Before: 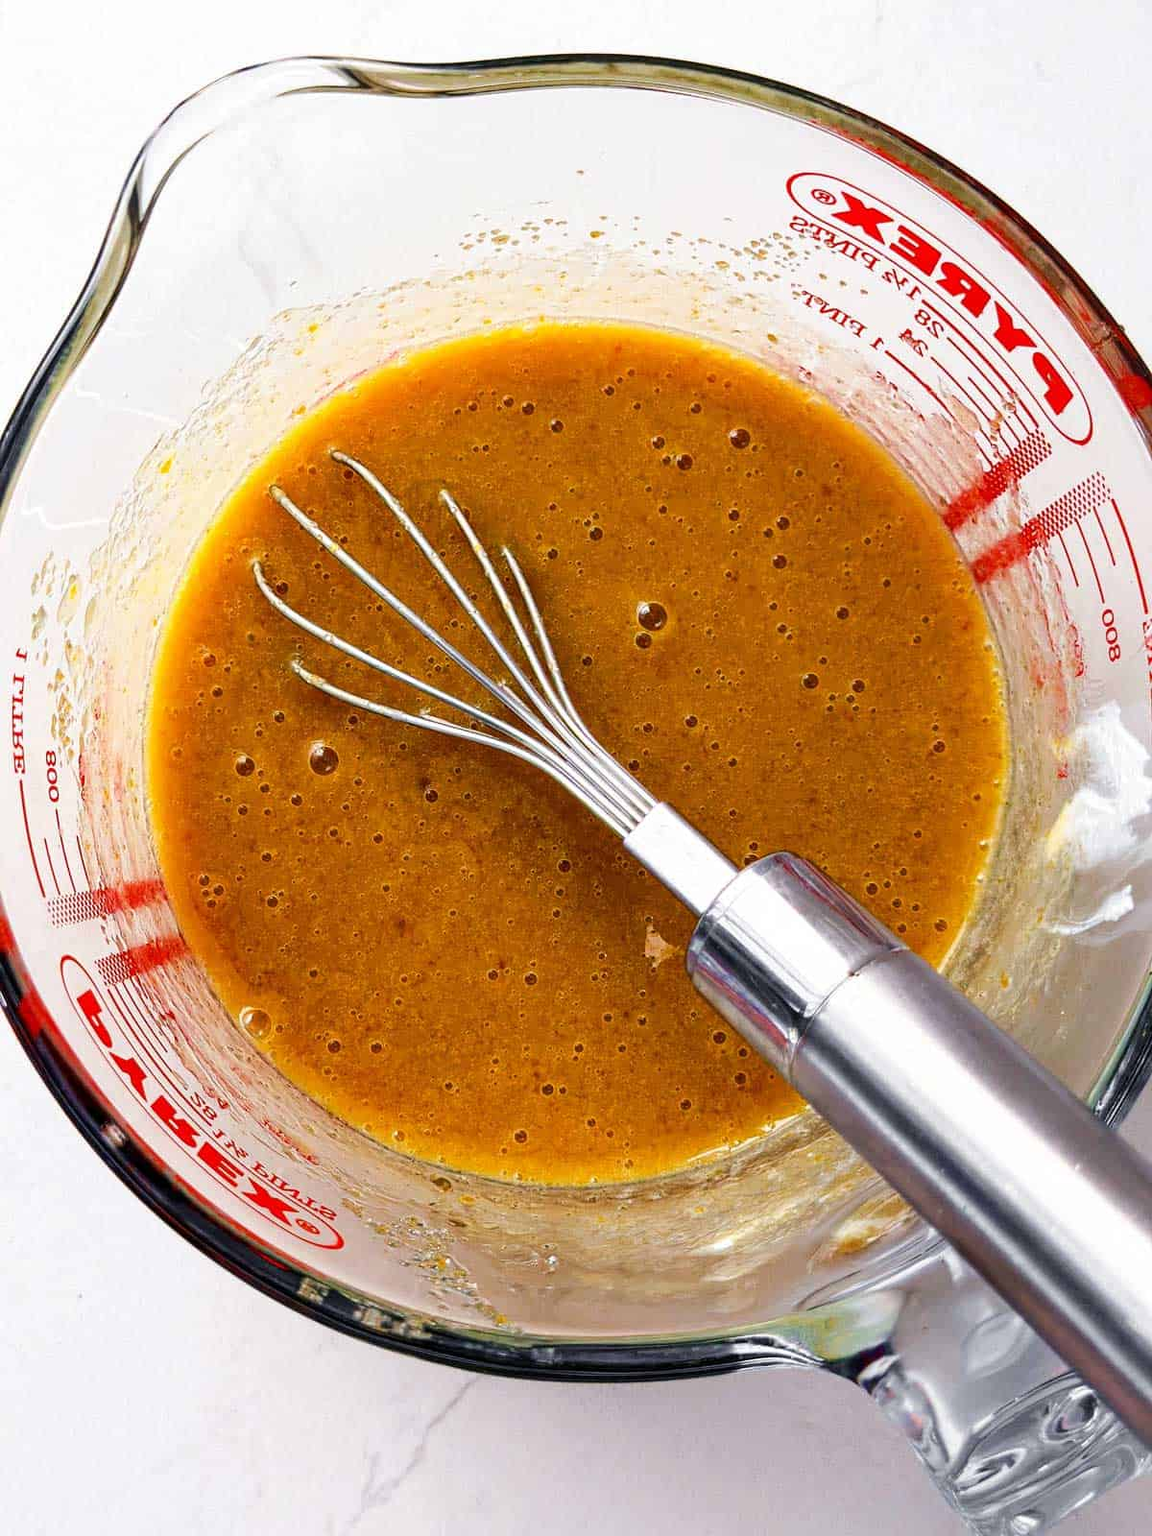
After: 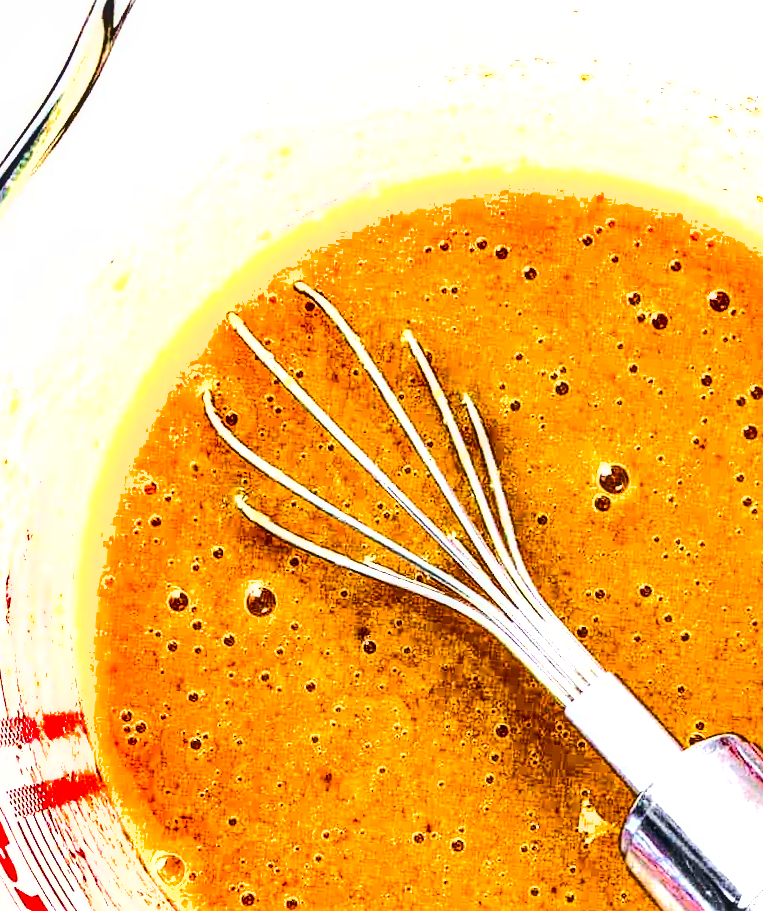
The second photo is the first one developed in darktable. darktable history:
crop and rotate: angle -4.51°, left 2.157%, top 6.676%, right 27.765%, bottom 30.586%
sharpen: on, module defaults
tone curve: curves: ch0 [(0, 0) (0.004, 0) (0.133, 0.071) (0.341, 0.453) (0.839, 0.922) (1, 1)], color space Lab, independent channels, preserve colors none
color balance rgb: perceptual saturation grading › global saturation 20%, perceptual saturation grading › highlights -25.807%, perceptual saturation grading › shadows 24.533%, perceptual brilliance grading › highlights 15.897%, perceptual brilliance grading › mid-tones 5.903%, perceptual brilliance grading › shadows -14.645%, global vibrance 20%
exposure: black level correction 0.001, exposure 1.053 EV, compensate highlight preservation false
local contrast: on, module defaults
shadows and highlights: low approximation 0.01, soften with gaussian
